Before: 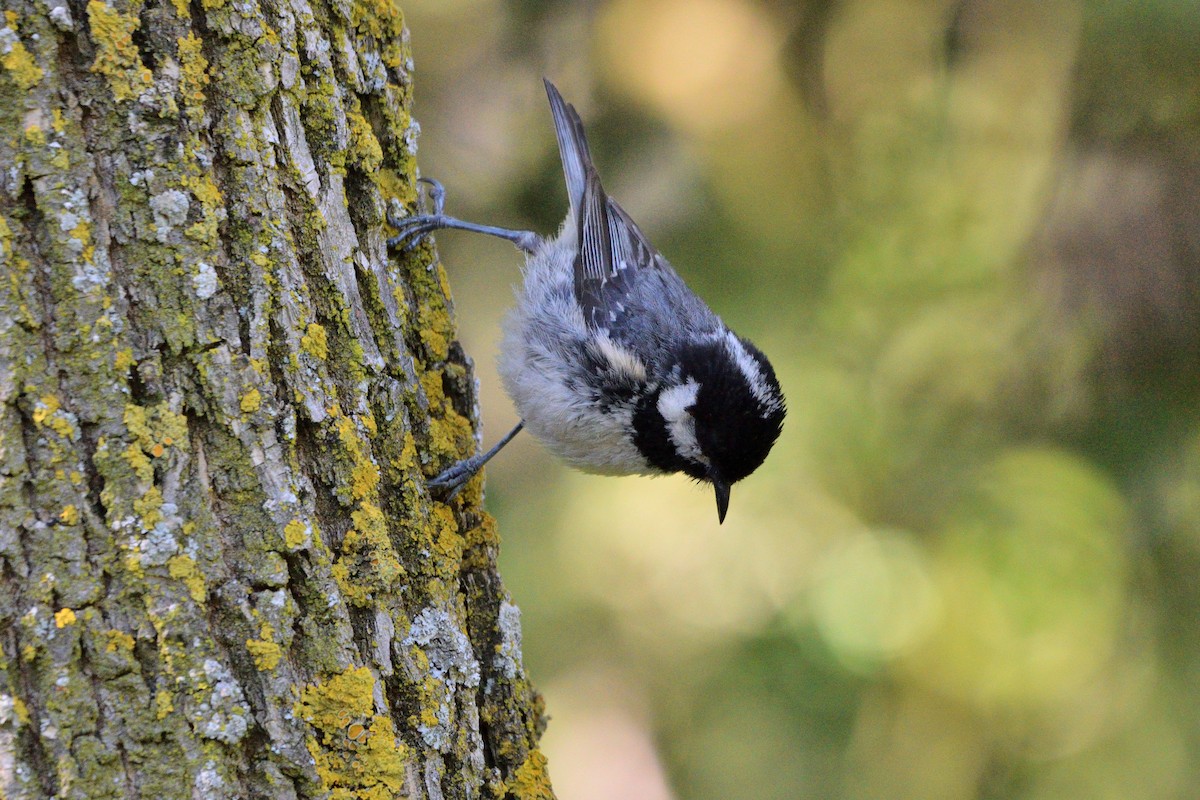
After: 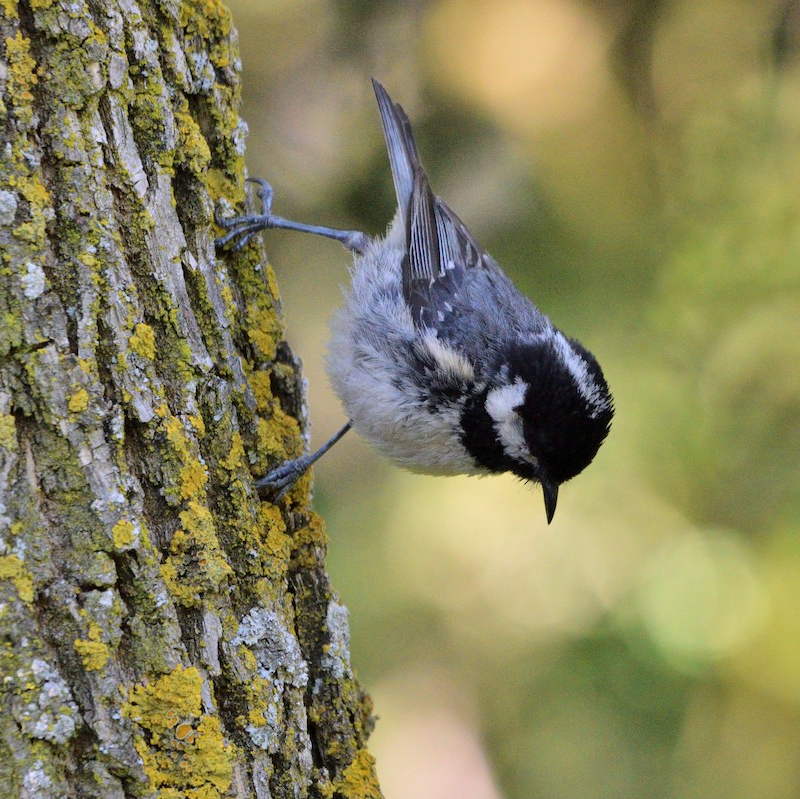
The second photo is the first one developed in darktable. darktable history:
crop and rotate: left 14.366%, right 18.951%
